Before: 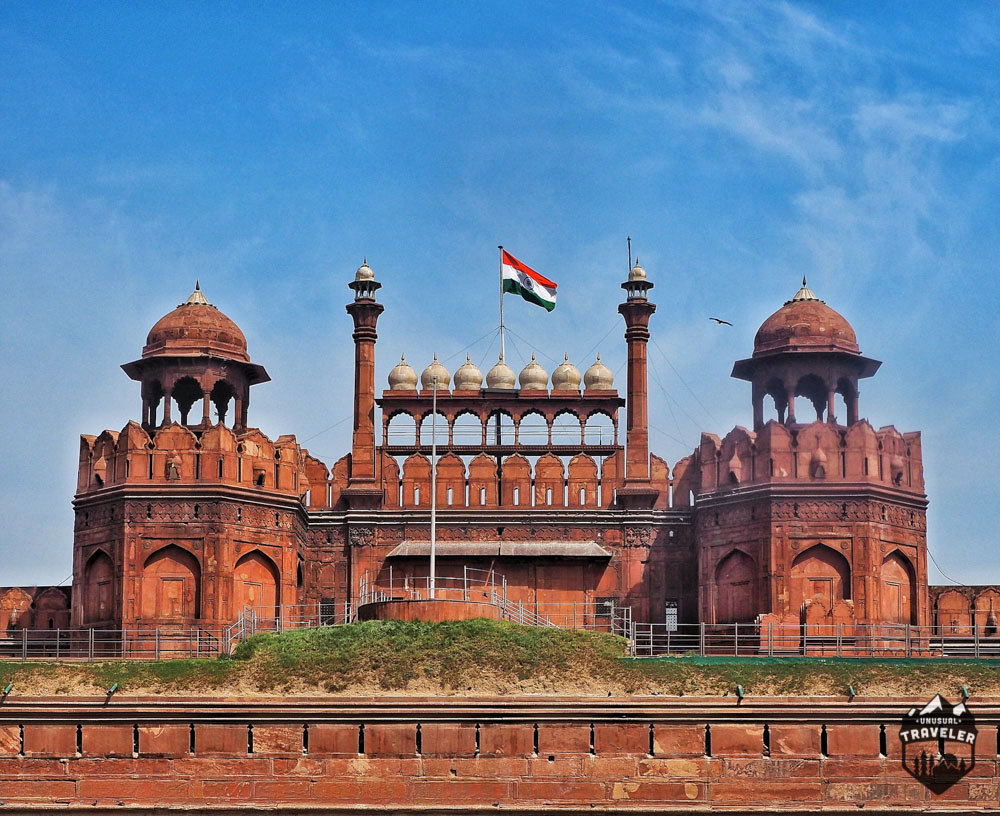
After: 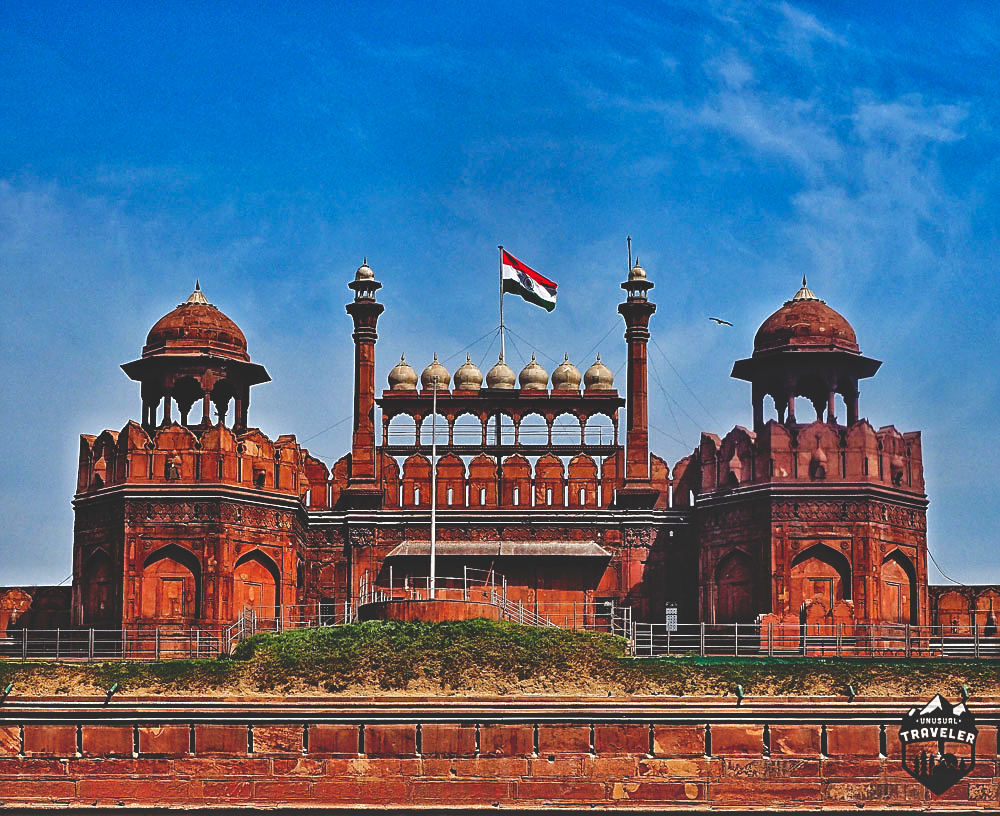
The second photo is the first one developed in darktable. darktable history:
exposure: black level correction 0.007, compensate highlight preservation false
base curve: curves: ch0 [(0, 0.02) (0.083, 0.036) (1, 1)], preserve colors none
shadows and highlights: soften with gaussian
sharpen: on, module defaults
